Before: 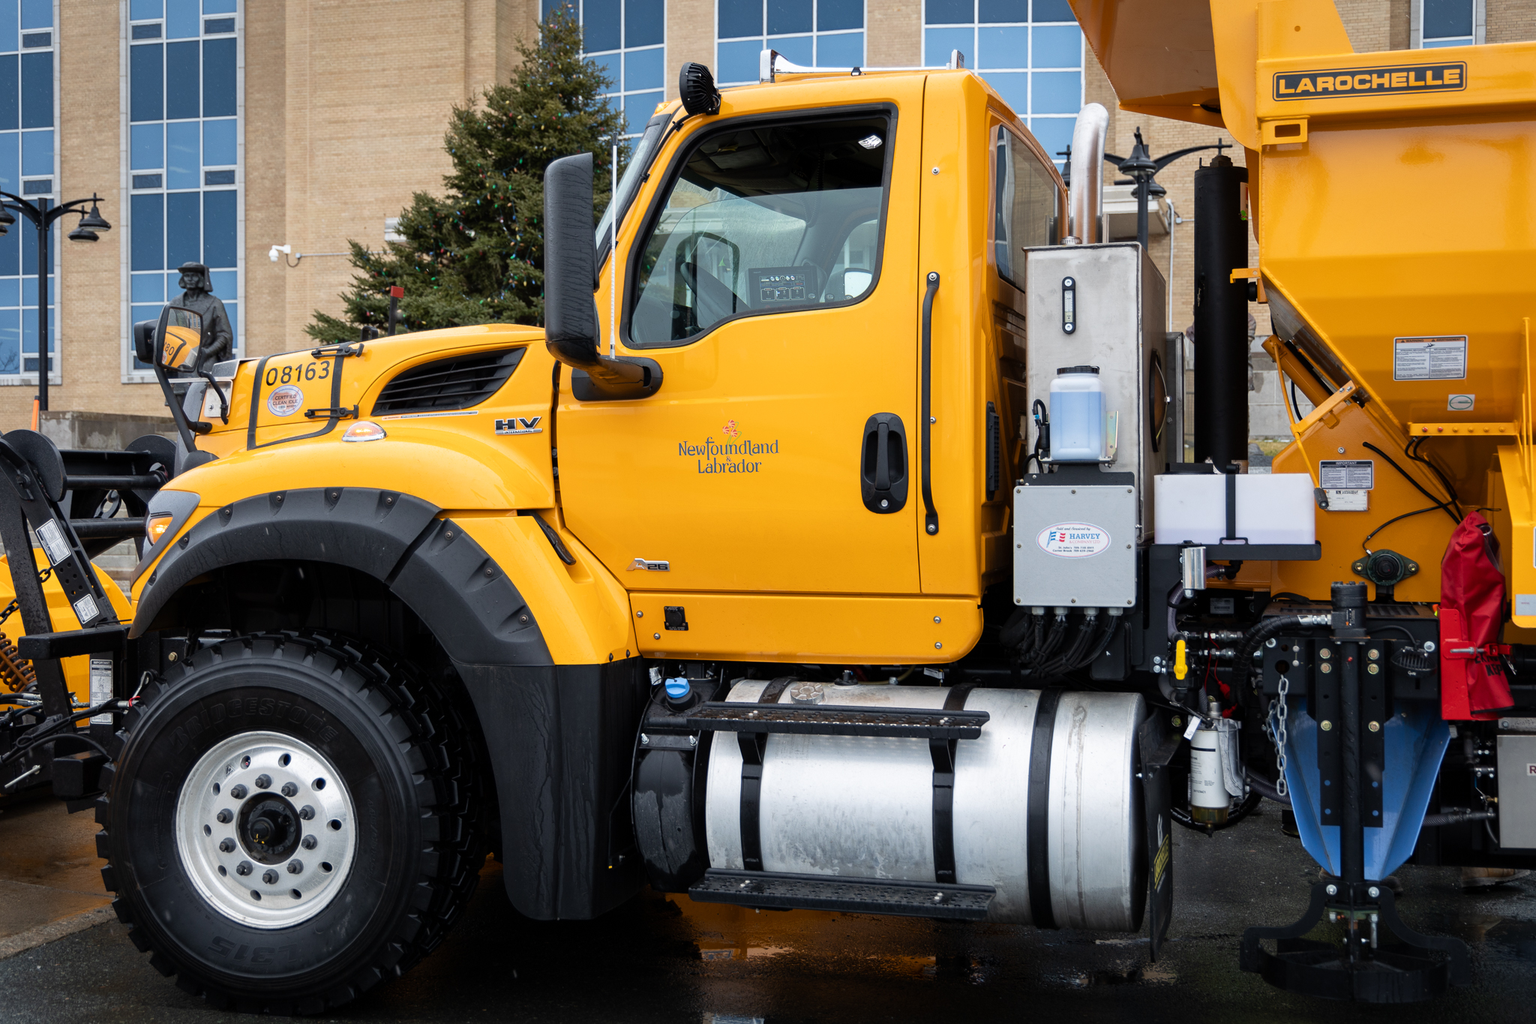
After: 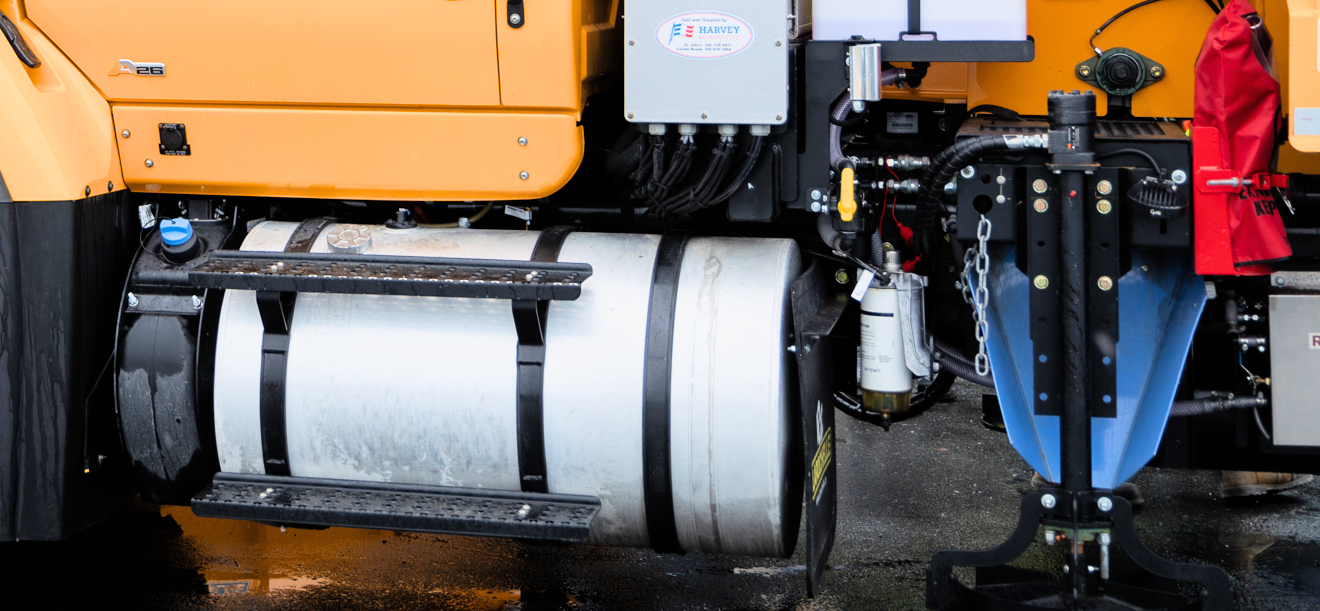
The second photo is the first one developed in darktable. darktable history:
exposure: black level correction 0, exposure 1.35 EV, compensate exposure bias true, compensate highlight preservation false
filmic rgb: black relative exposure -7.65 EV, white relative exposure 4.56 EV, hardness 3.61, color science v6 (2022)
crop and rotate: left 35.509%, top 50.238%, bottom 4.934%
